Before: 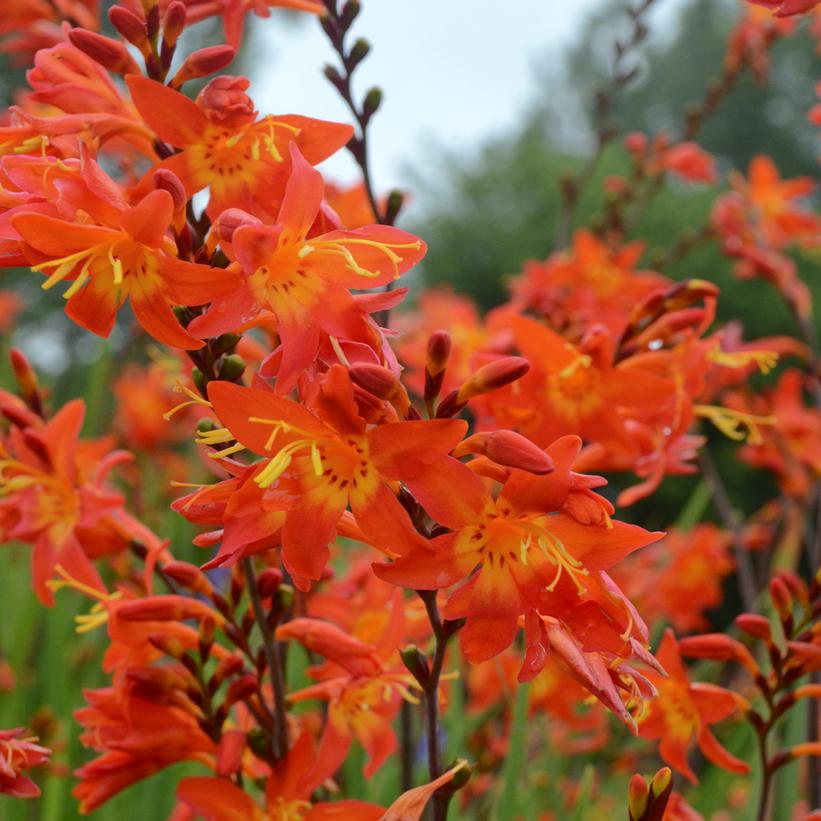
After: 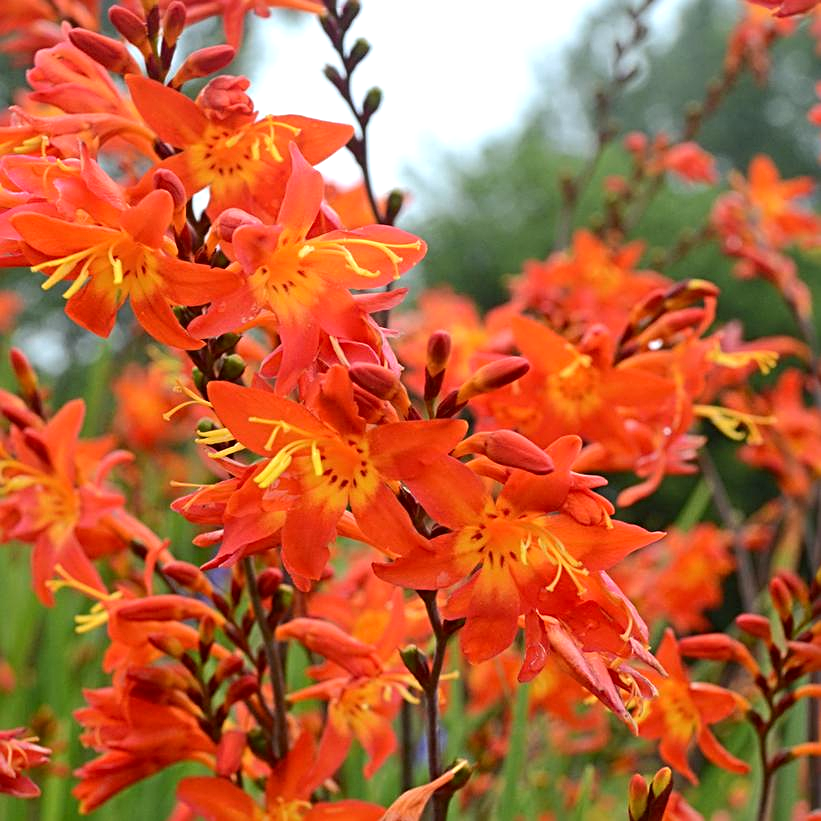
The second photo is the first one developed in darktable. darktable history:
exposure: black level correction 0.001, exposure 0.5 EV, compensate exposure bias true, compensate highlight preservation false
sharpen: radius 3.109
